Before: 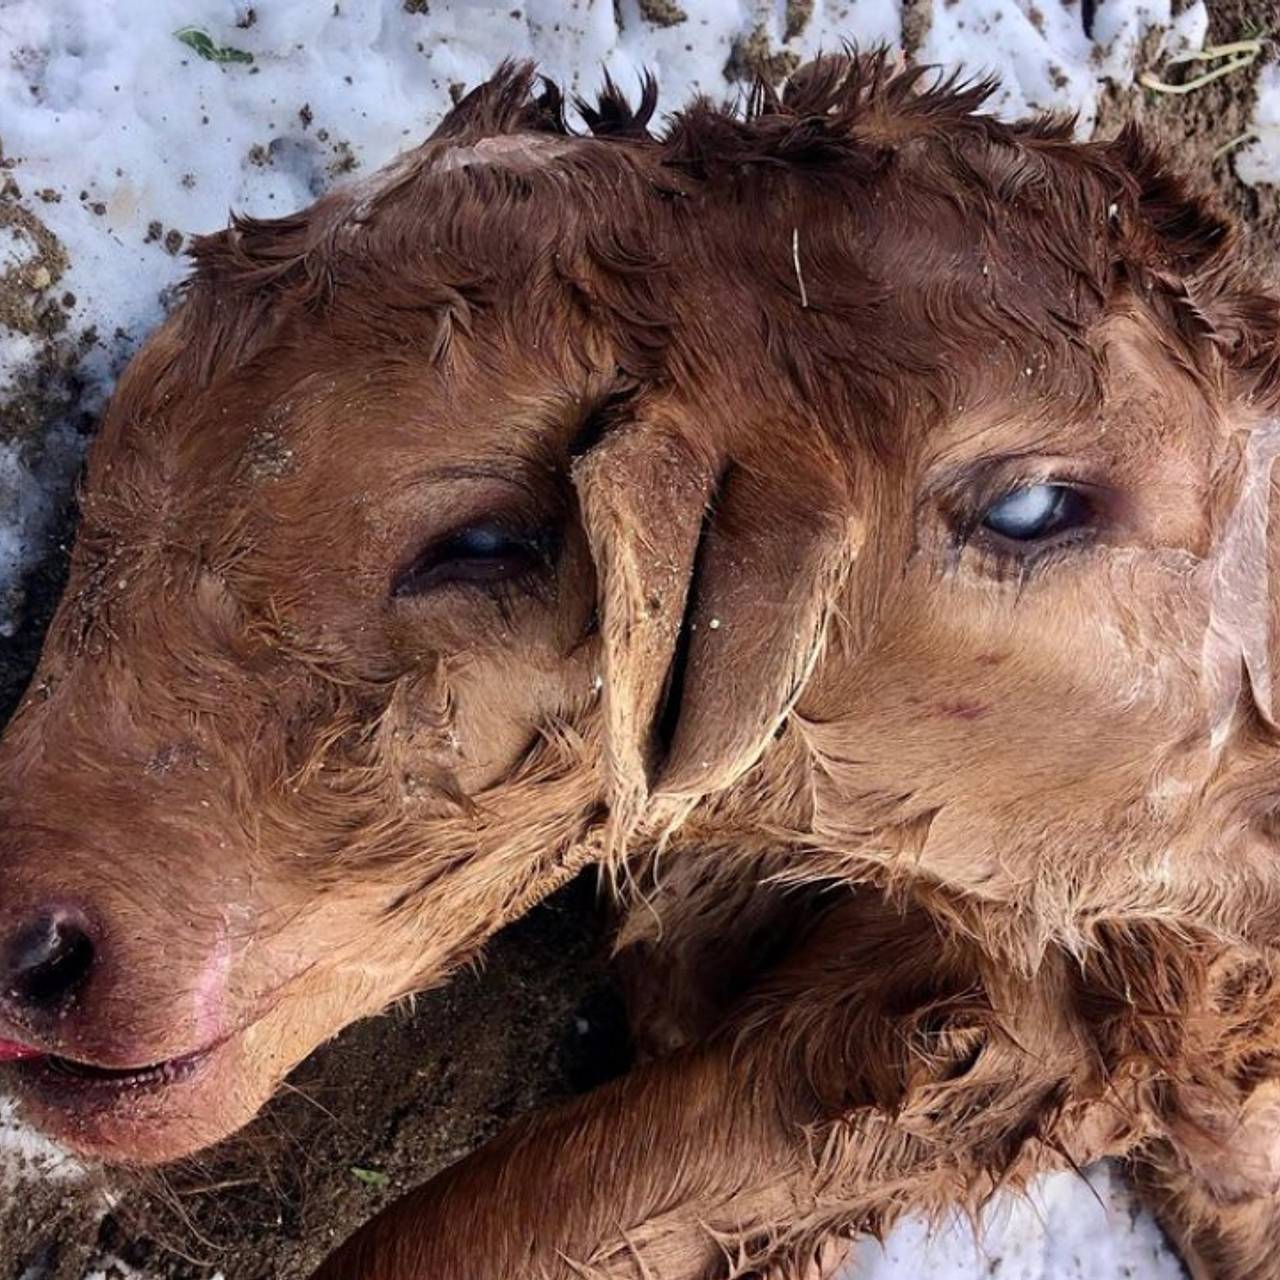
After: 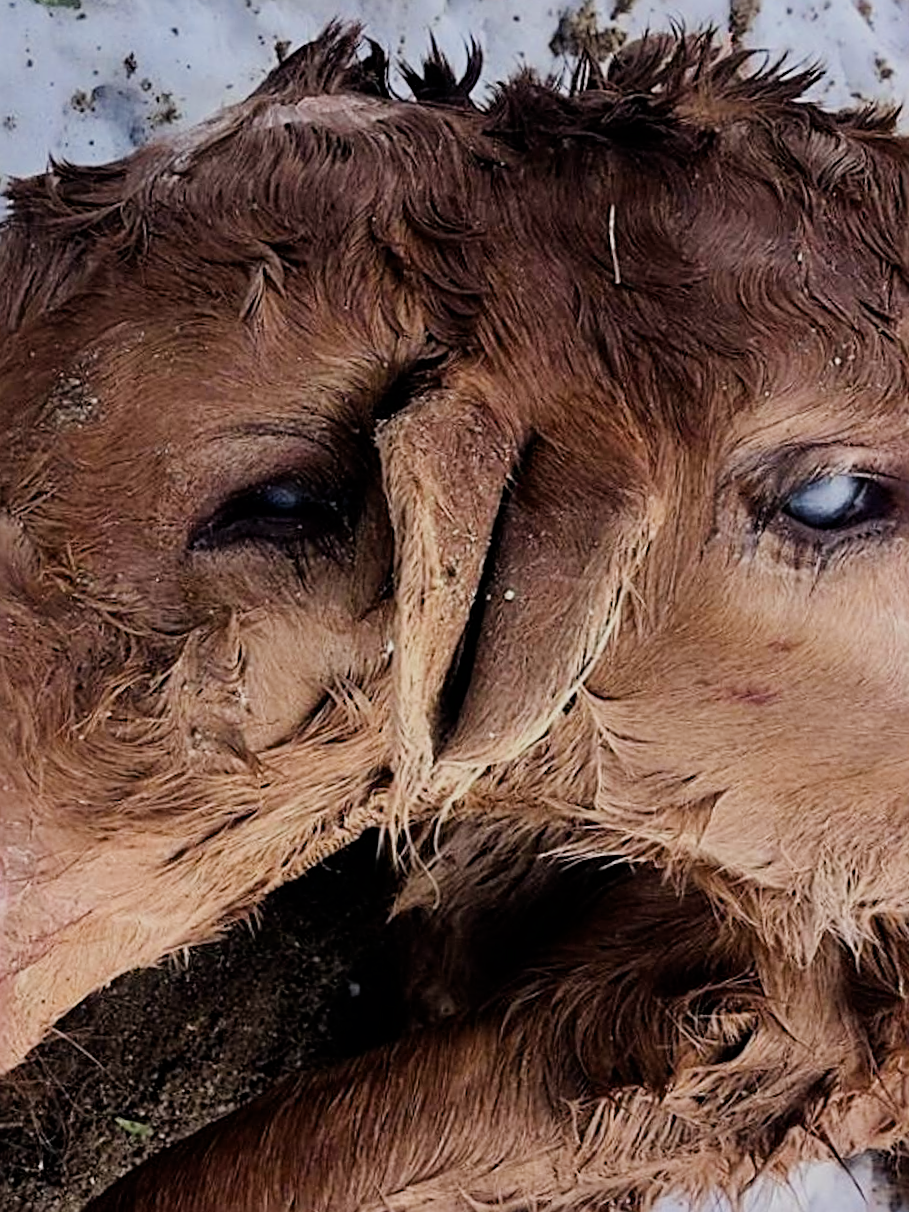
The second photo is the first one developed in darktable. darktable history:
sharpen: radius 2.543, amount 0.636
filmic rgb: black relative exposure -7.65 EV, white relative exposure 4.56 EV, hardness 3.61
crop and rotate: angle -3.27°, left 14.277%, top 0.028%, right 10.766%, bottom 0.028%
